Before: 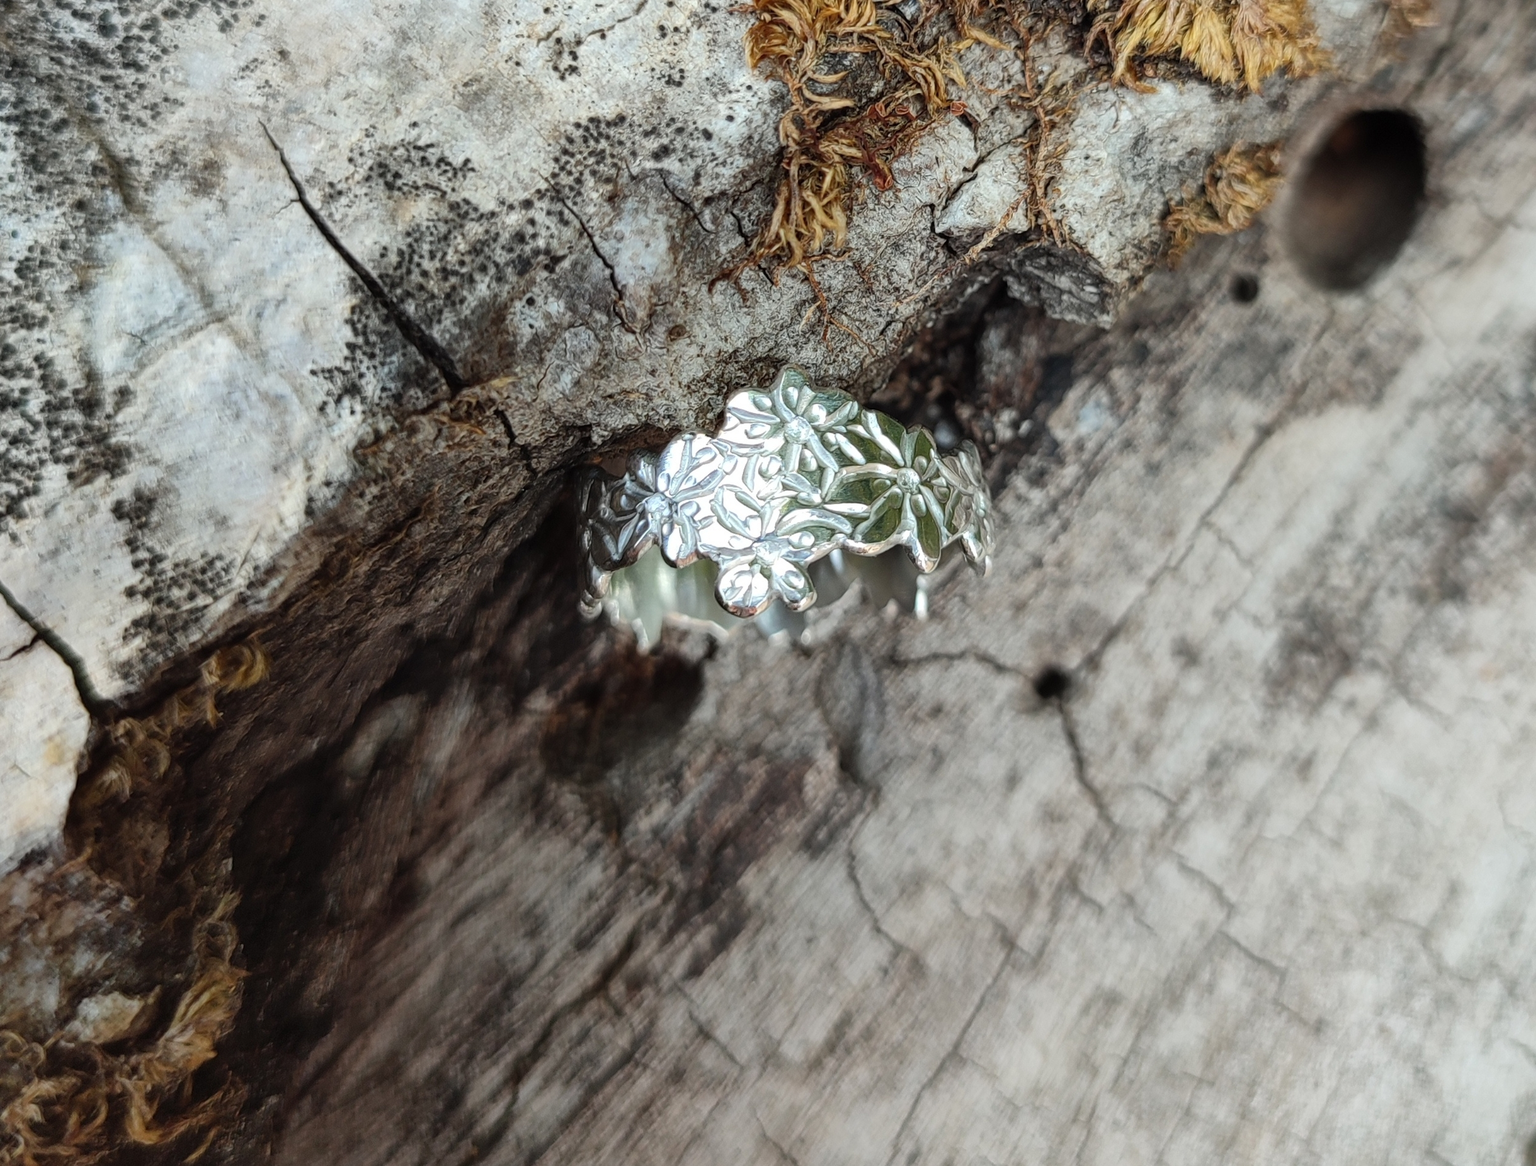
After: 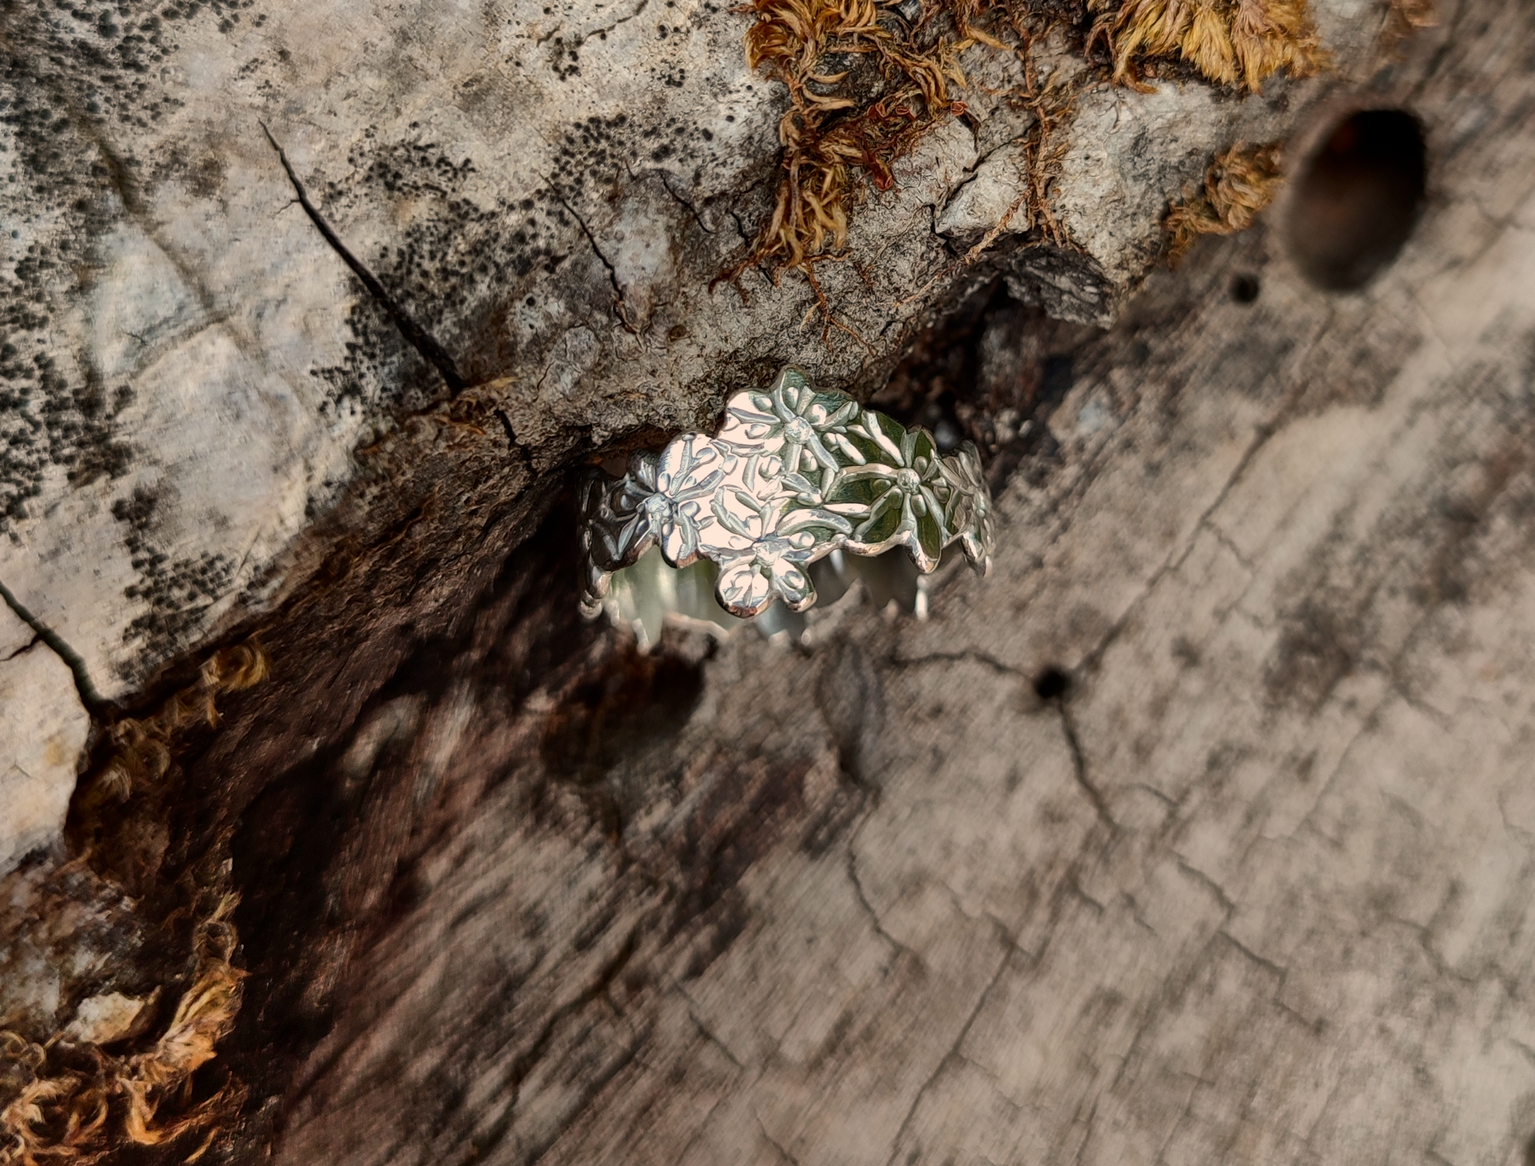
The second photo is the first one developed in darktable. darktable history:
shadows and highlights: radius 200, shadows 63.51, highlights -58.6, highlights color adjustment 0%, soften with gaussian
contrast brightness saturation: brightness -0.12, saturation 0.02
exposure: black level correction 0.029, exposure -0.116 EV
white balance: red 1.103, blue 0.936
